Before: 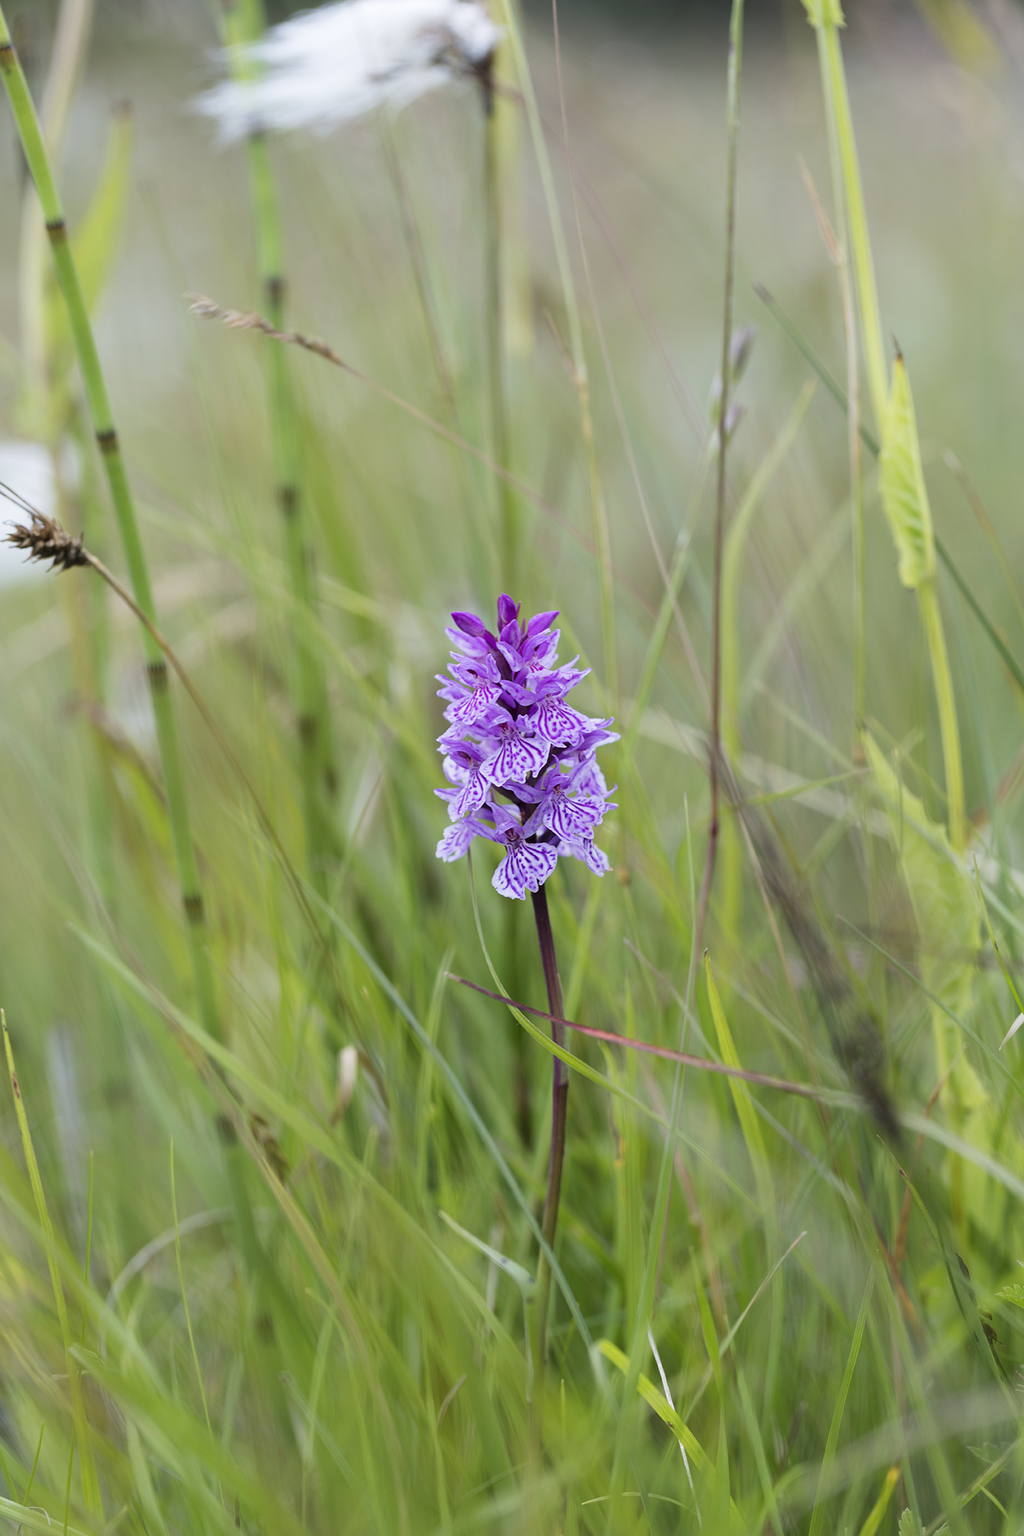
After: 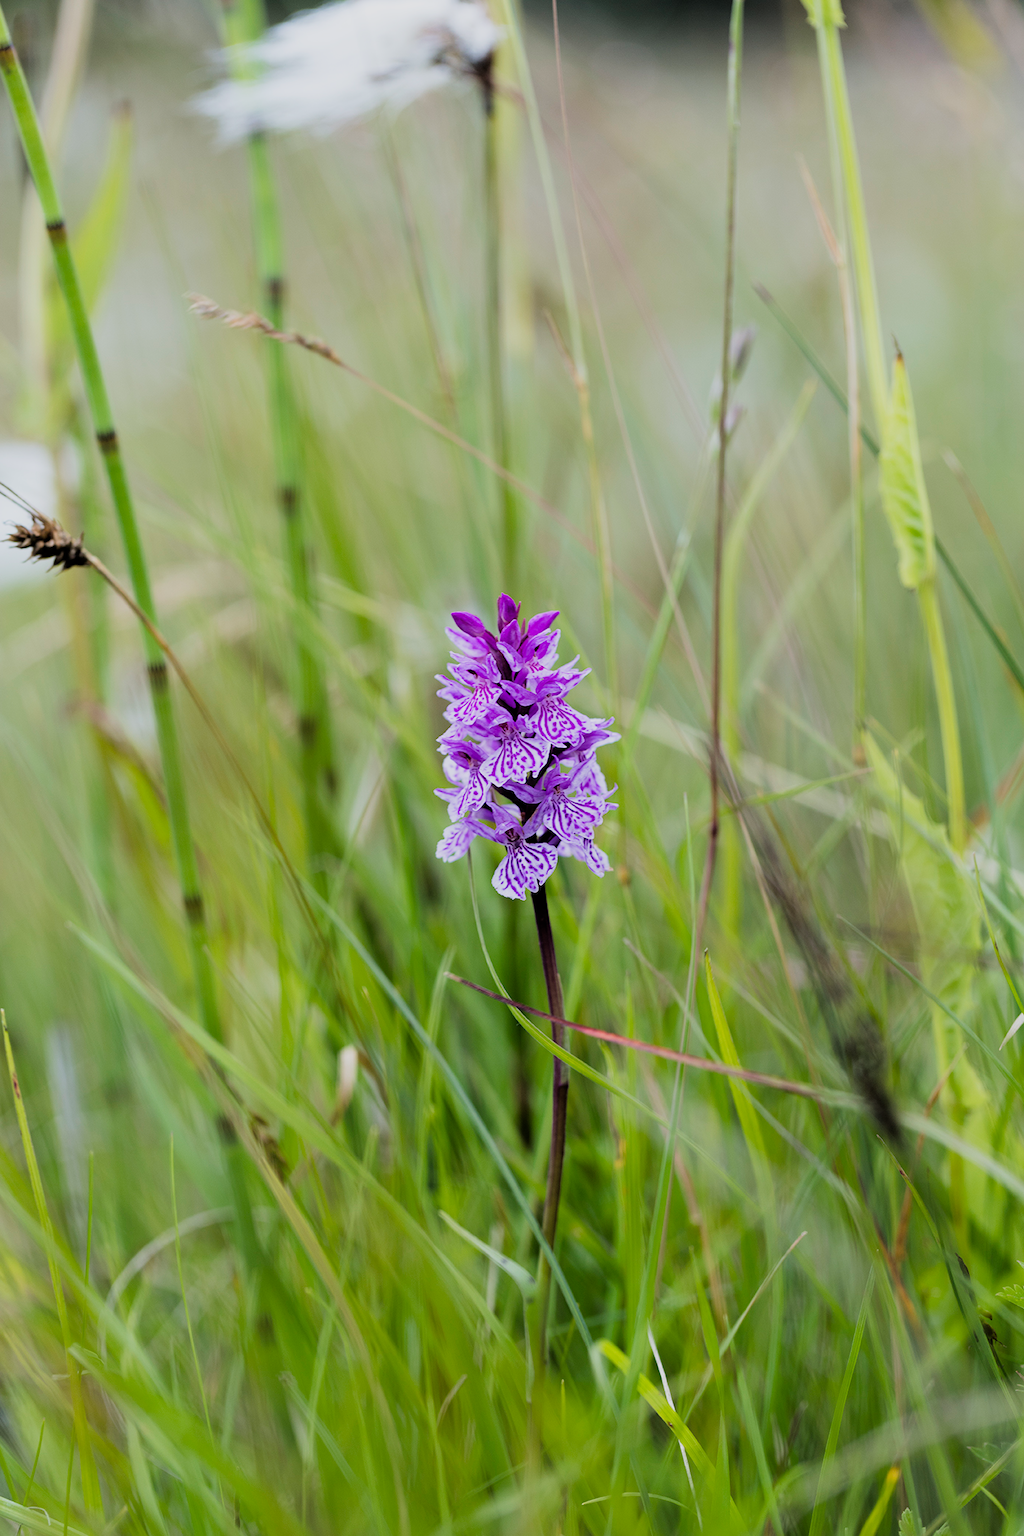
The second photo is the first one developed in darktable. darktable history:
color balance rgb: shadows fall-off 101%, linear chroma grading › mid-tones 7.63%, perceptual saturation grading › mid-tones 11.68%, mask middle-gray fulcrum 22.45%, global vibrance 10.11%, saturation formula JzAzBz (2021)
filmic rgb: black relative exposure -5 EV, hardness 2.88, contrast 1.3, highlights saturation mix -30%
